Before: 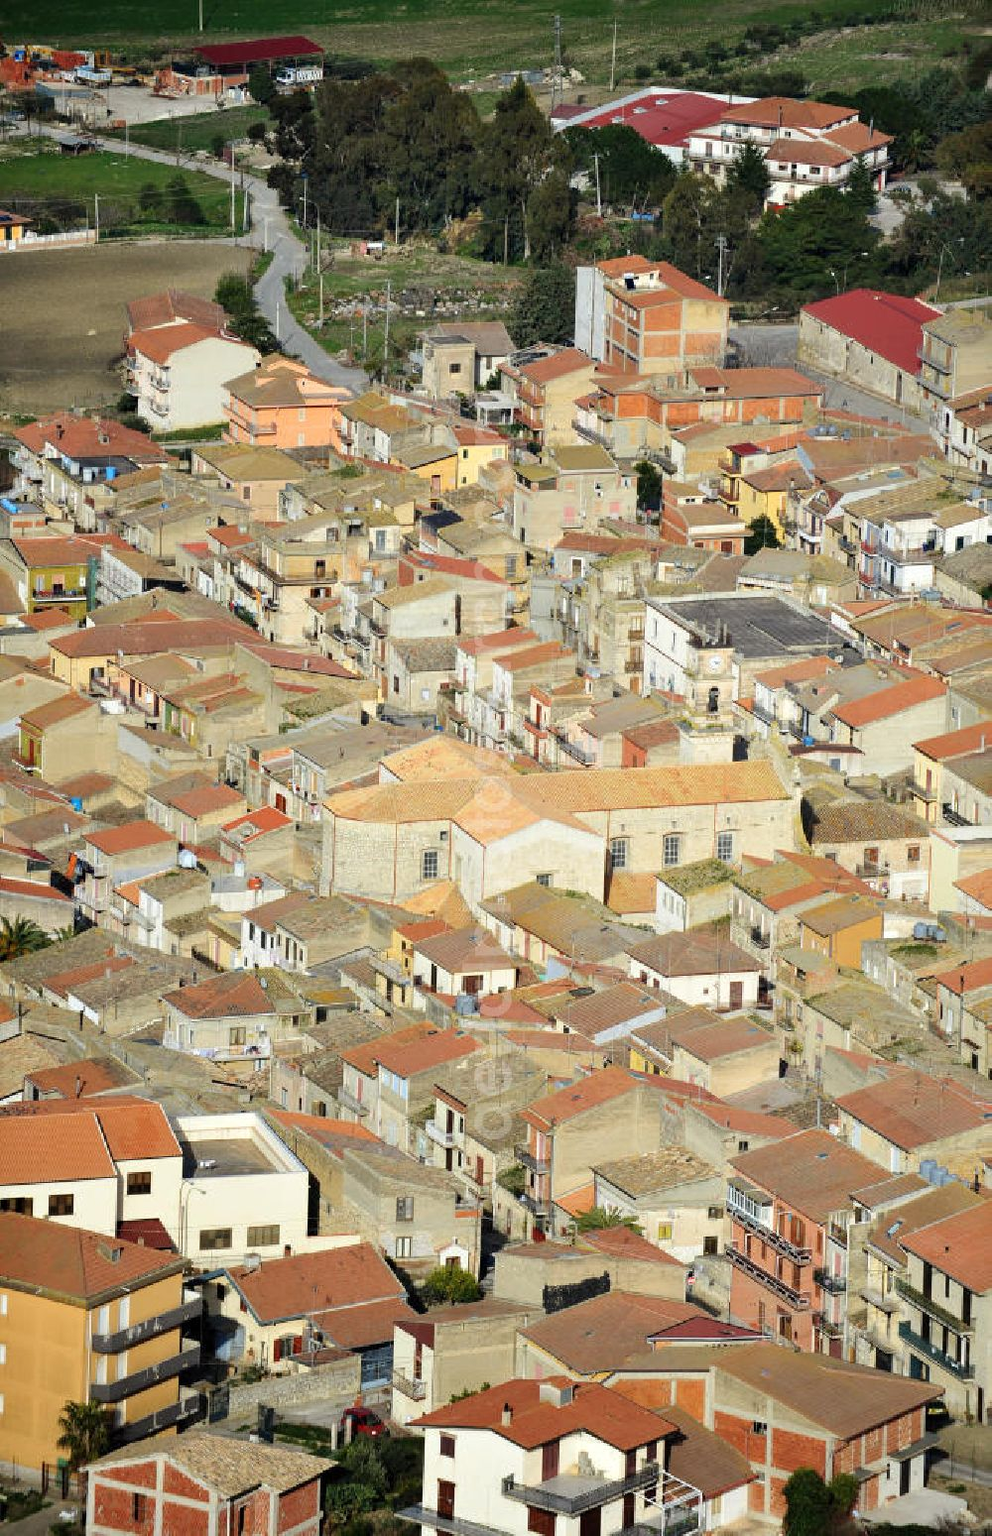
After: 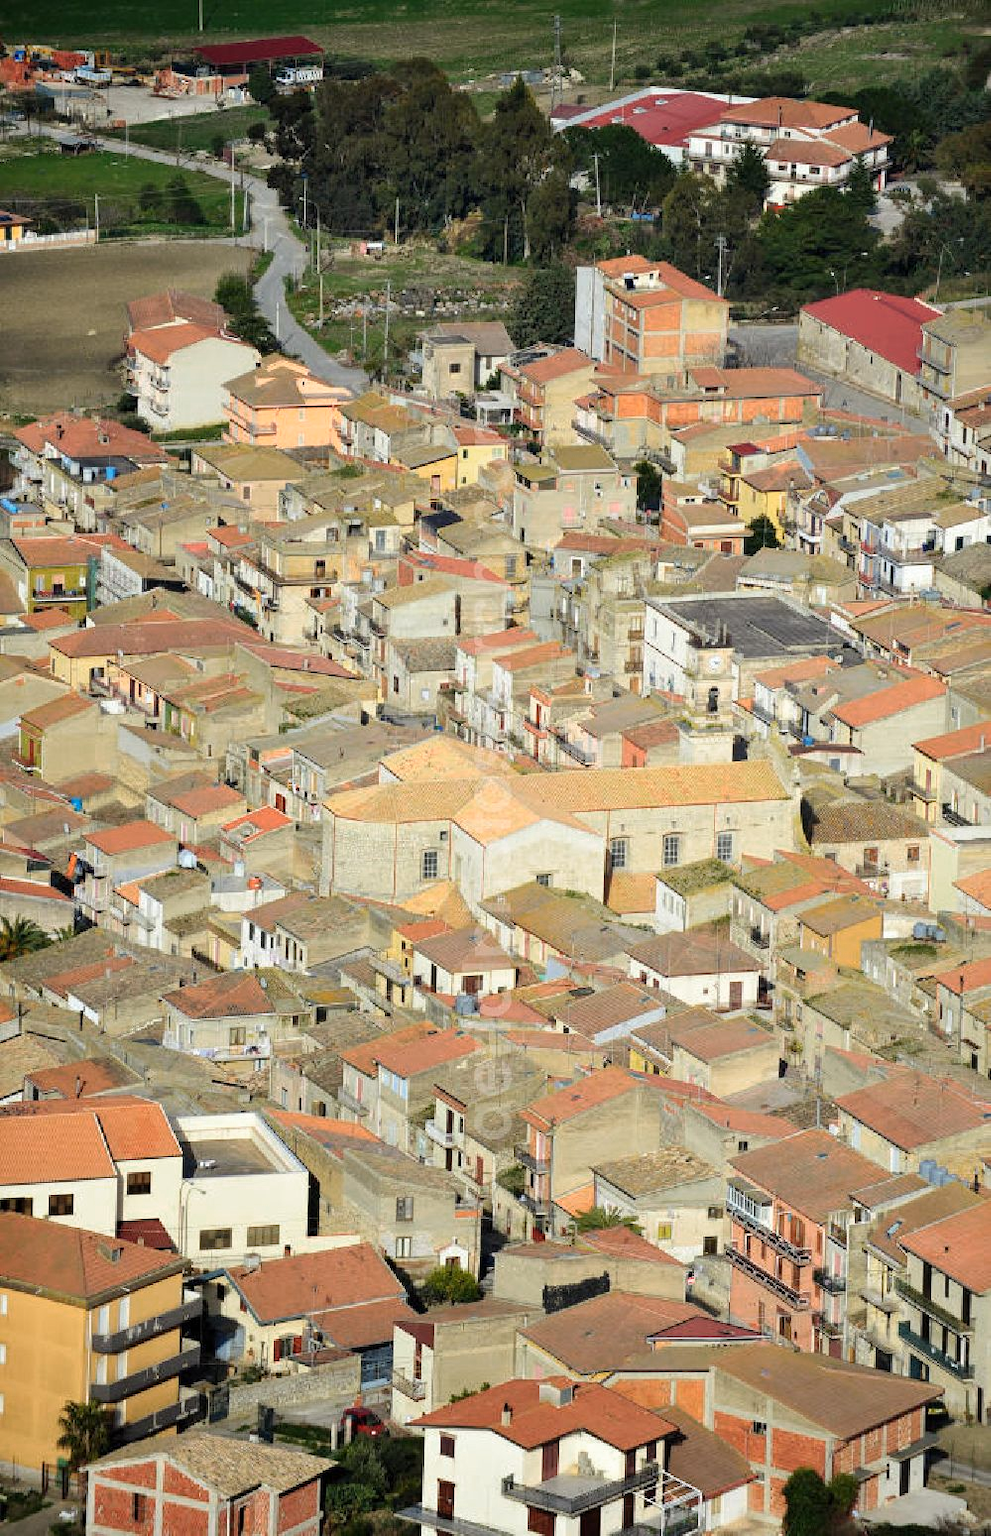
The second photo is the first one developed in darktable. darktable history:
color zones: curves: ch0 [(0, 0.465) (0.092, 0.596) (0.289, 0.464) (0.429, 0.453) (0.571, 0.464) (0.714, 0.455) (0.857, 0.462) (1, 0.465)]
